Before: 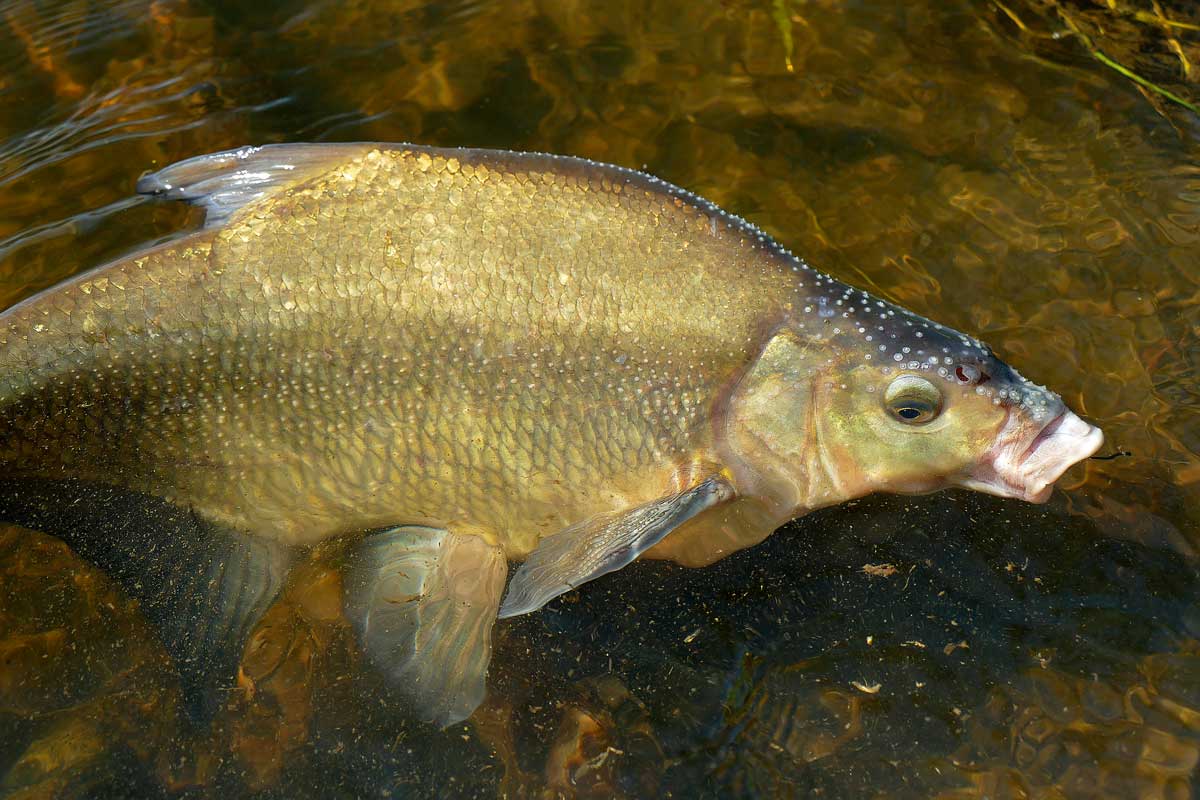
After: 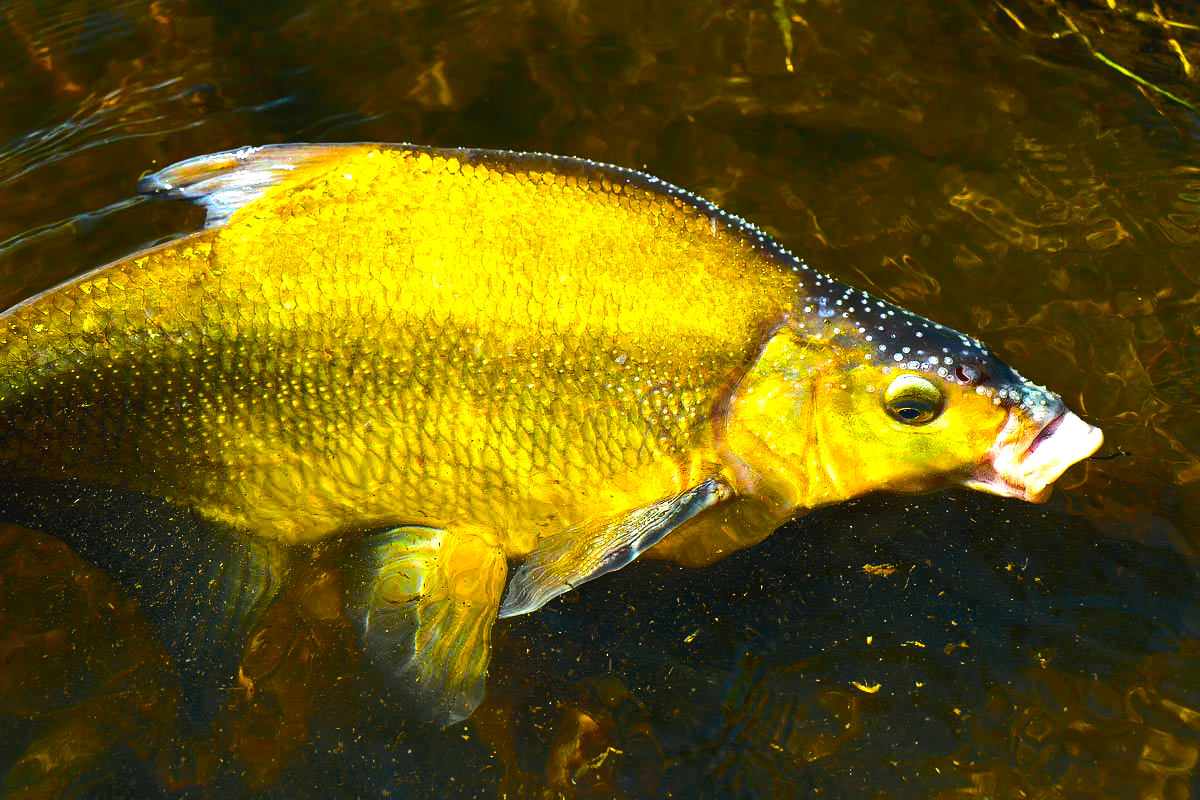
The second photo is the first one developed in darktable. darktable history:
exposure: black level correction -0.005, exposure 1 EV, compensate highlight preservation false
color balance rgb: linear chroma grading › global chroma 40.15%, perceptual saturation grading › global saturation 60.58%, perceptual saturation grading › highlights 20.44%, perceptual saturation grading › shadows -50.36%, perceptual brilliance grading › highlights 2.19%, perceptual brilliance grading › mid-tones -50.36%, perceptual brilliance grading › shadows -50.36%
